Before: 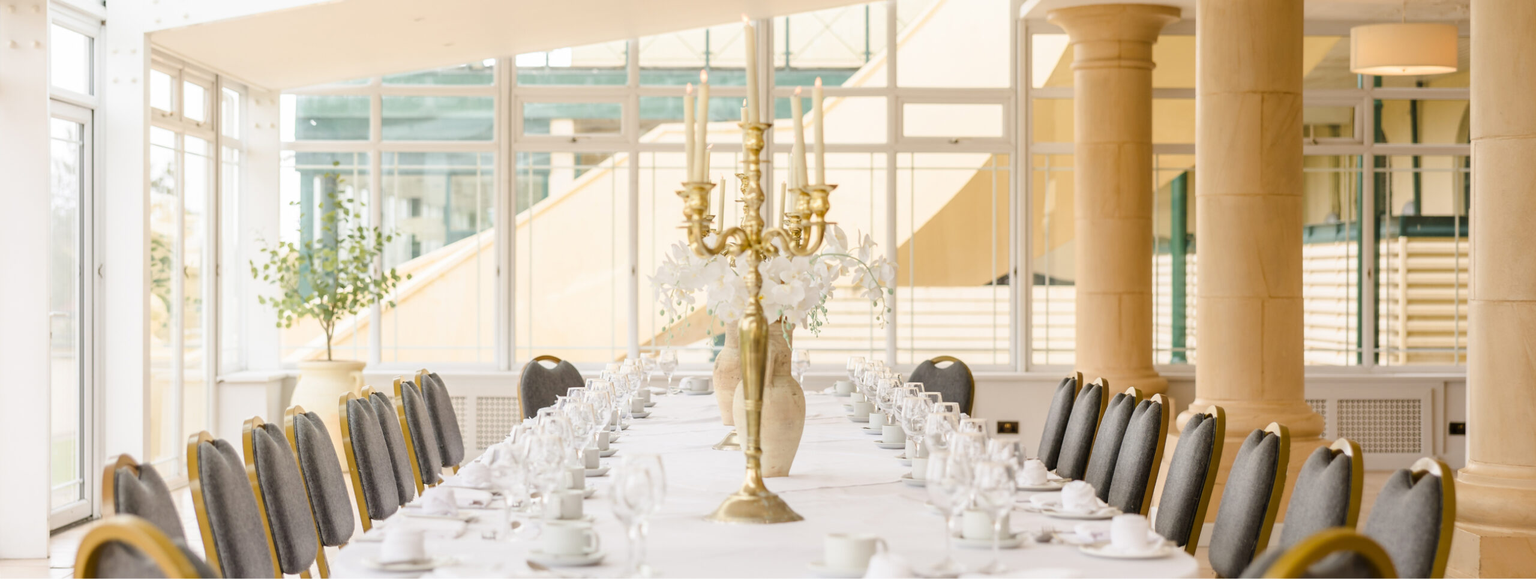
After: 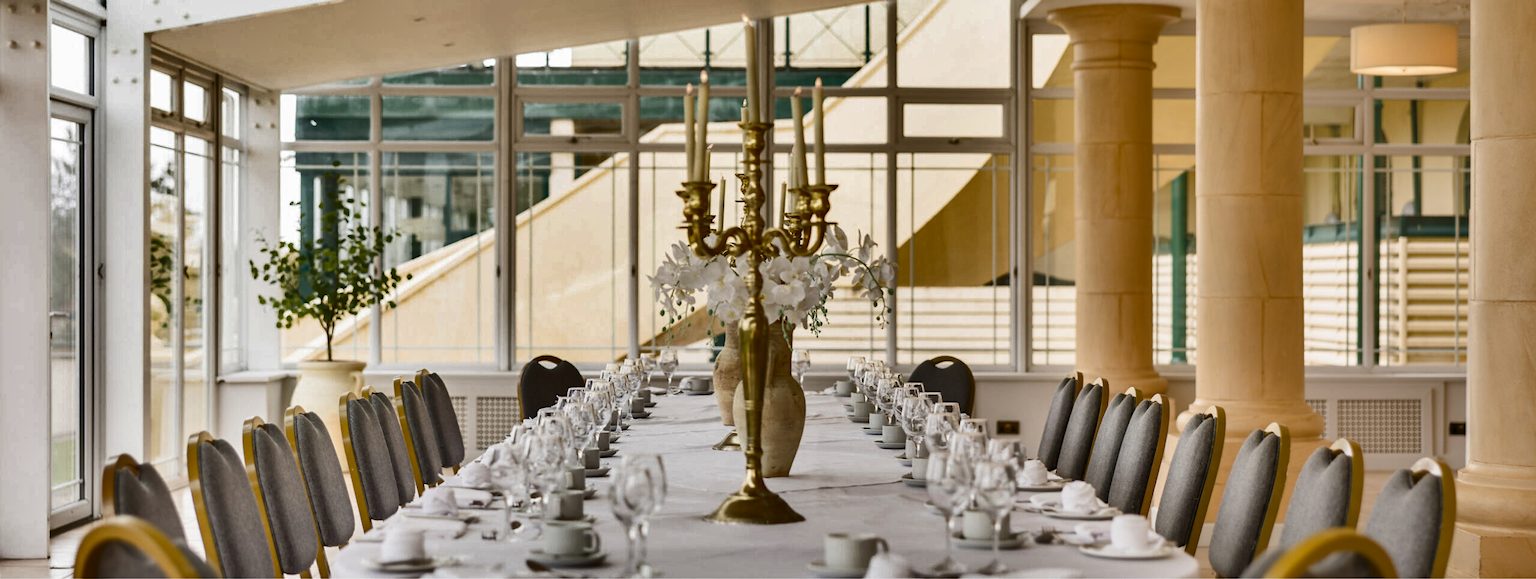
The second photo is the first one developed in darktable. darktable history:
shadows and highlights: shadows 20.8, highlights -81.6, soften with gaussian
